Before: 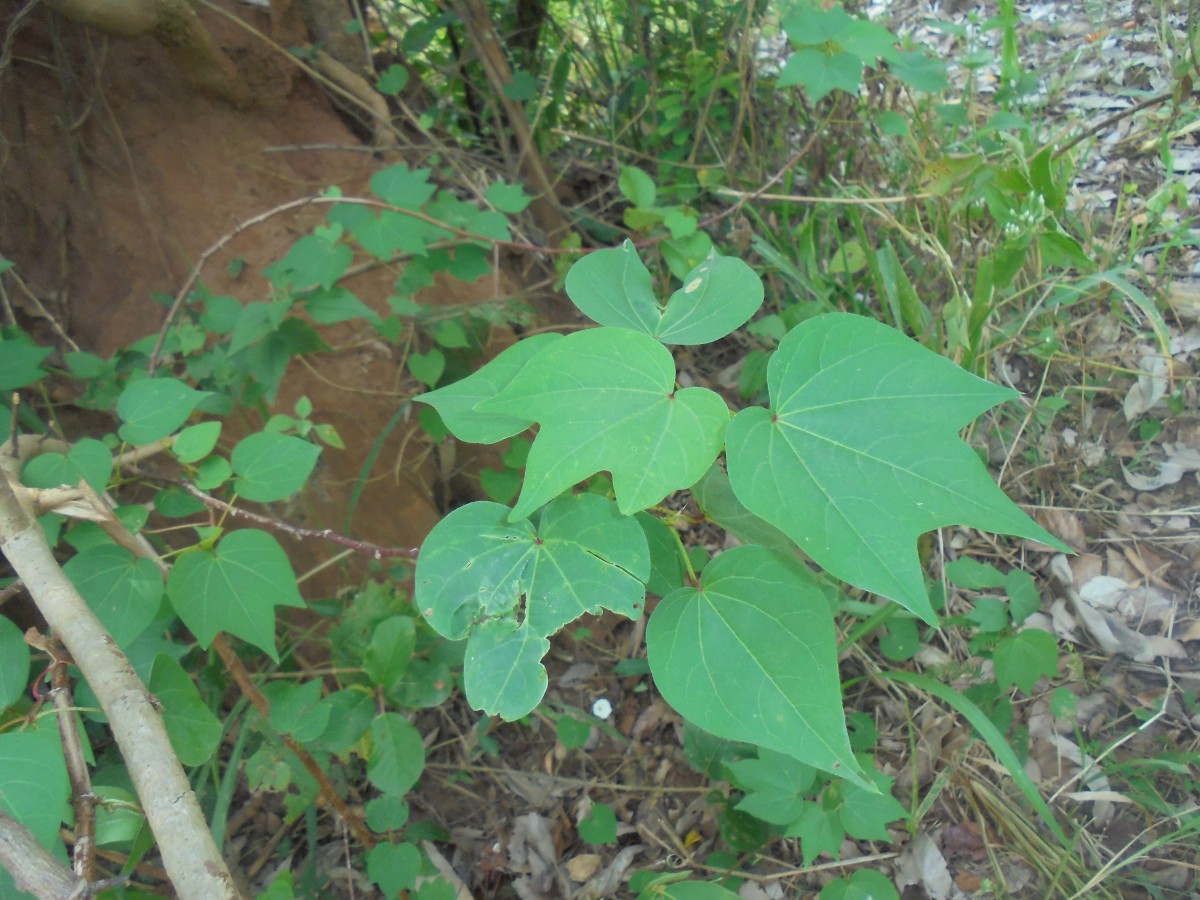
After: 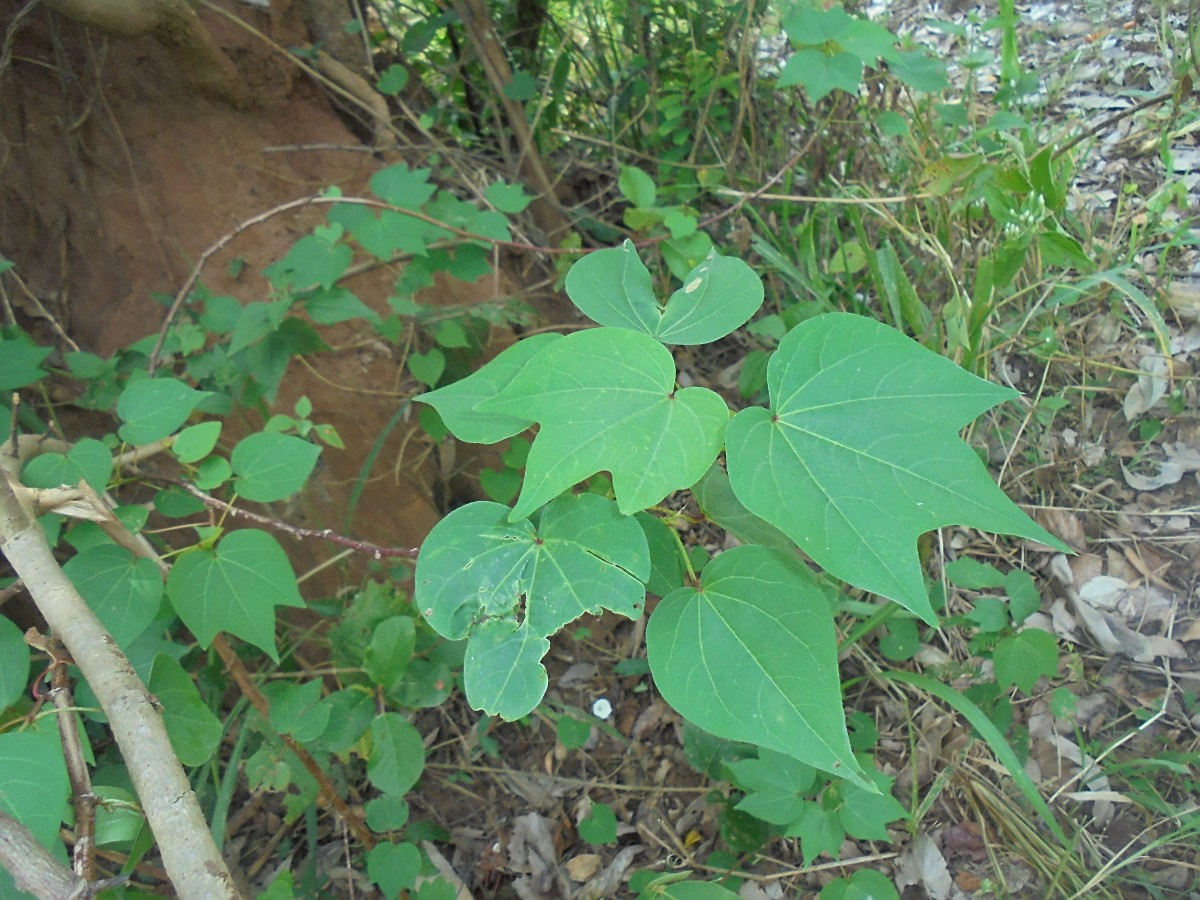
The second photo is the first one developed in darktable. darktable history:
local contrast: mode bilateral grid, contrast 10, coarseness 24, detail 115%, midtone range 0.2
sharpen: on, module defaults
